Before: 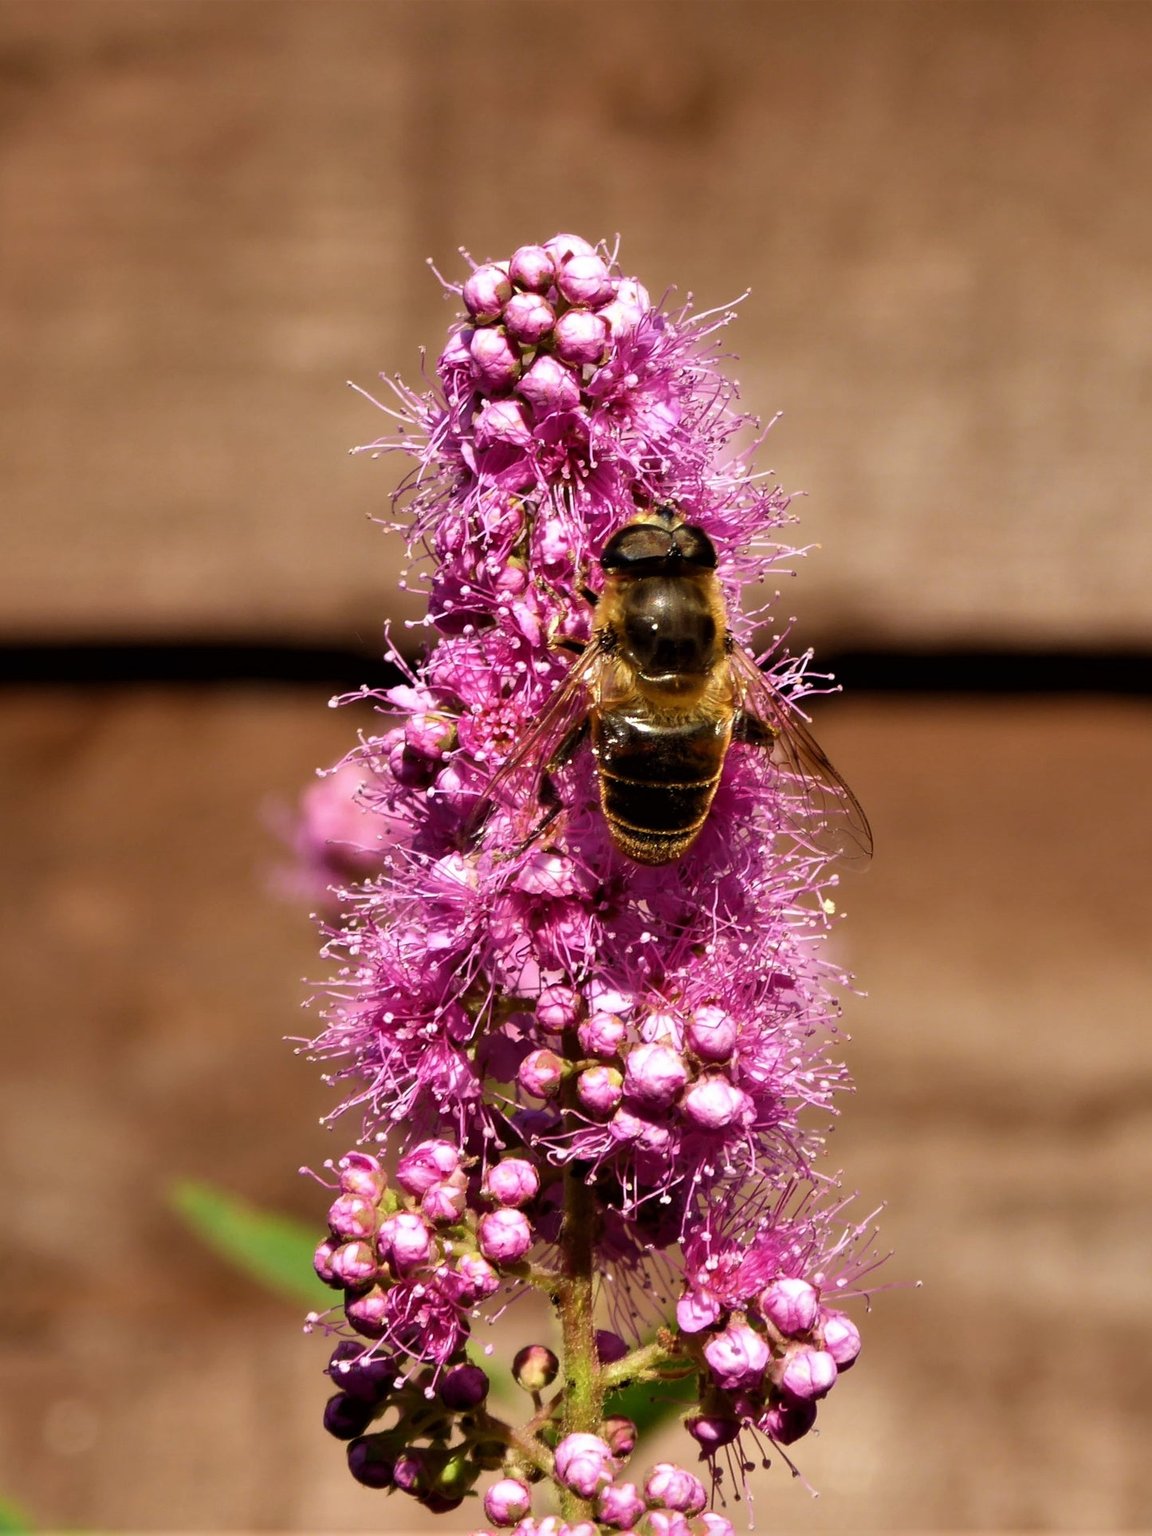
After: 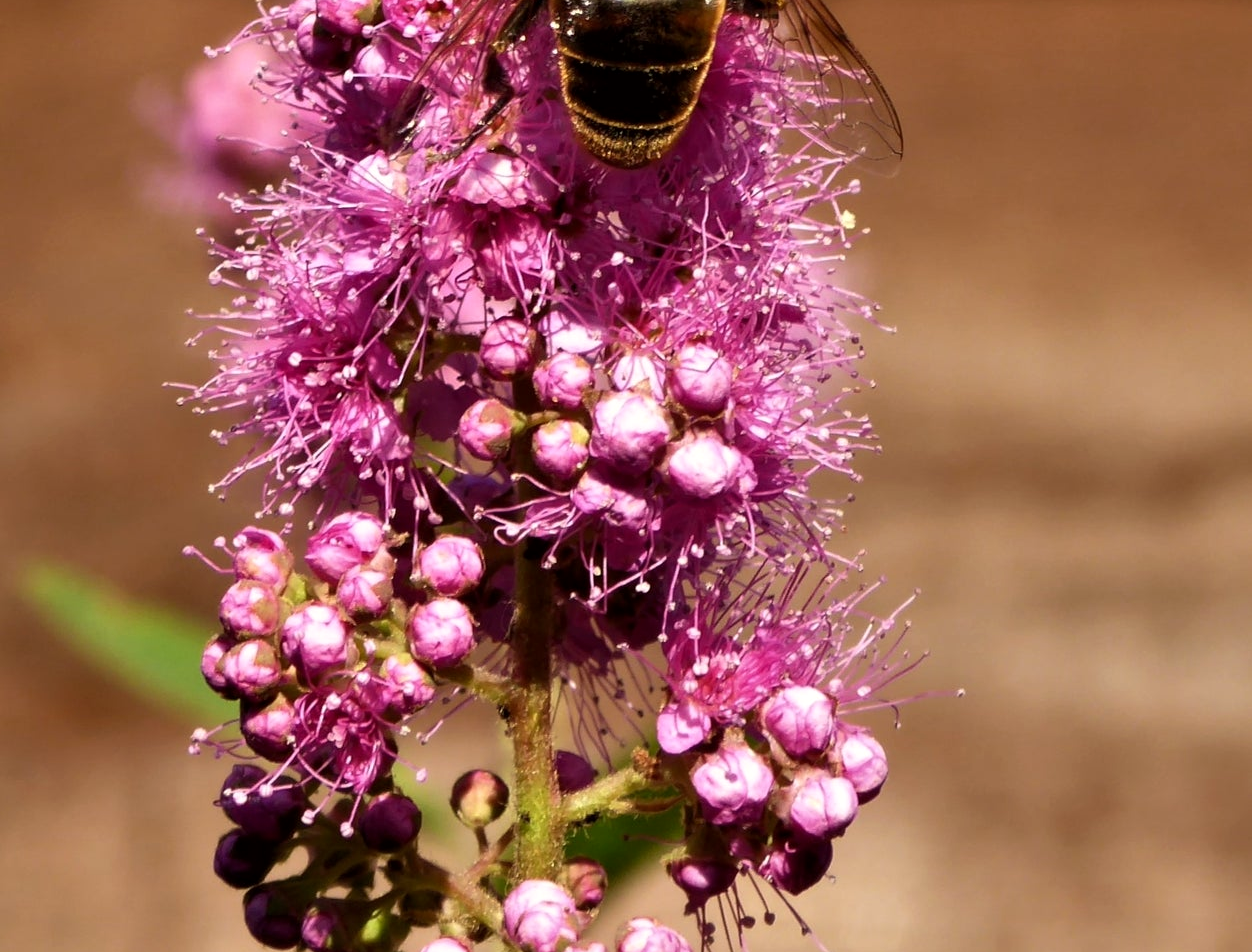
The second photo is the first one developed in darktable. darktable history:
local contrast: mode bilateral grid, contrast 99, coarseness 99, detail 108%, midtone range 0.2
exposure: compensate highlight preservation false
color calibration: x 0.342, y 0.355, temperature 5147.29 K
crop and rotate: left 13.322%, top 47.645%, bottom 2.892%
